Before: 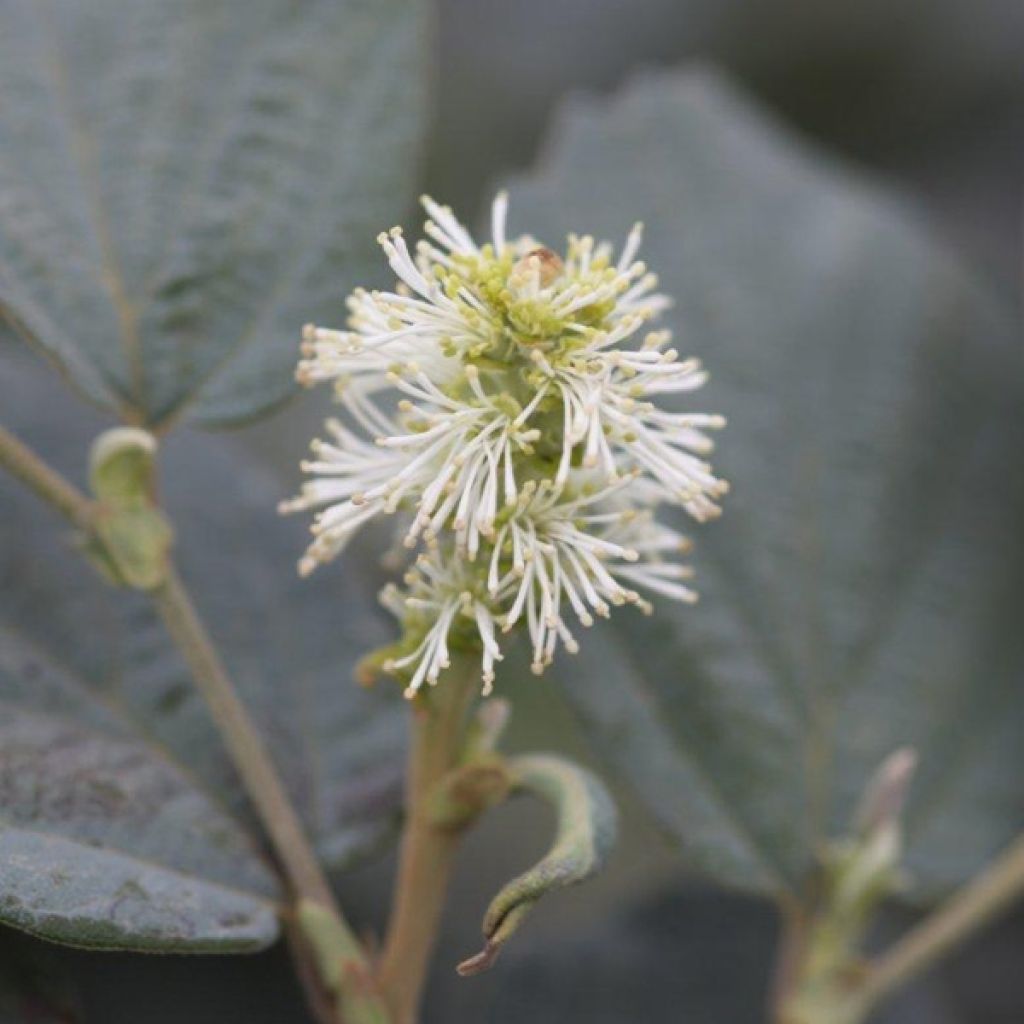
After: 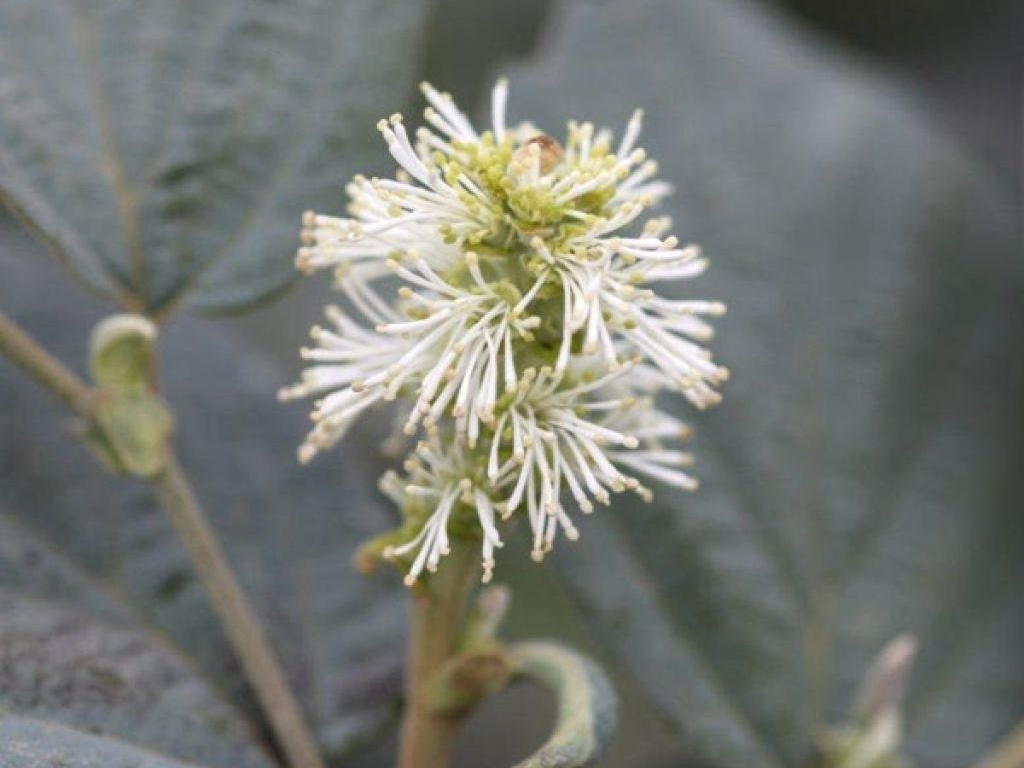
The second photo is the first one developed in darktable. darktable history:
crop: top 11.064%, bottom 13.923%
local contrast: detail 130%
